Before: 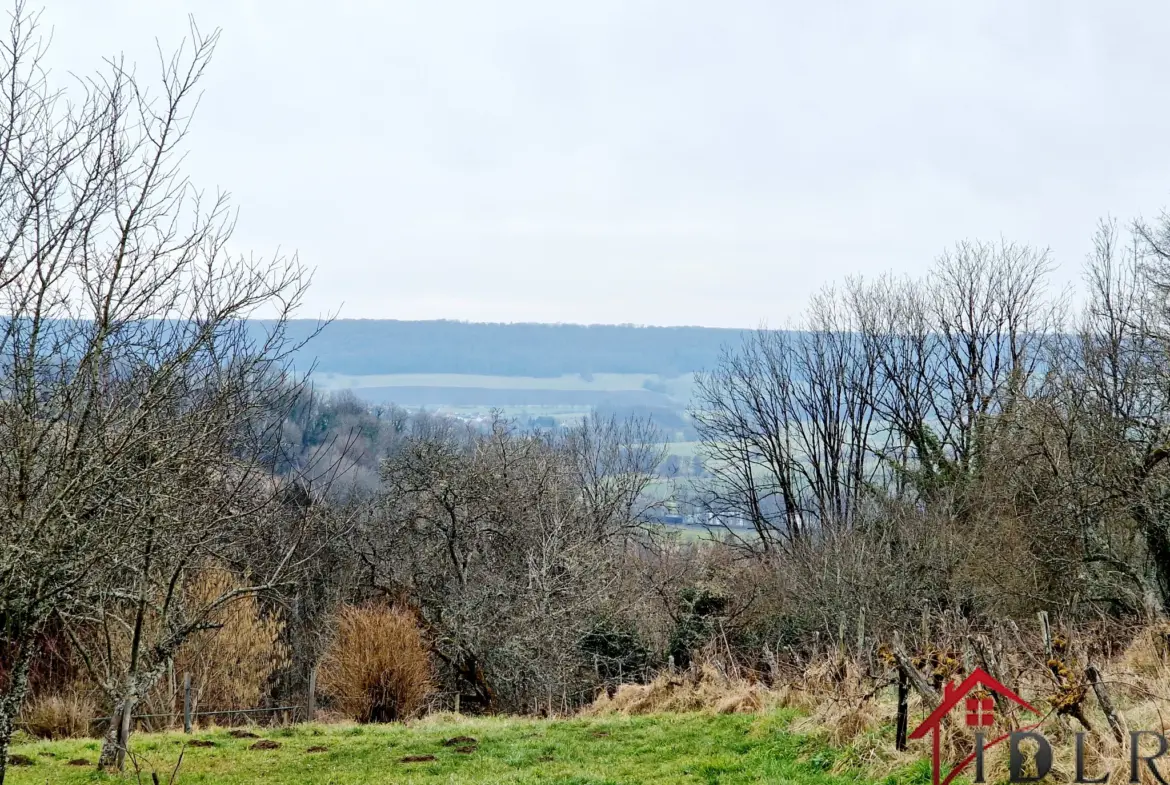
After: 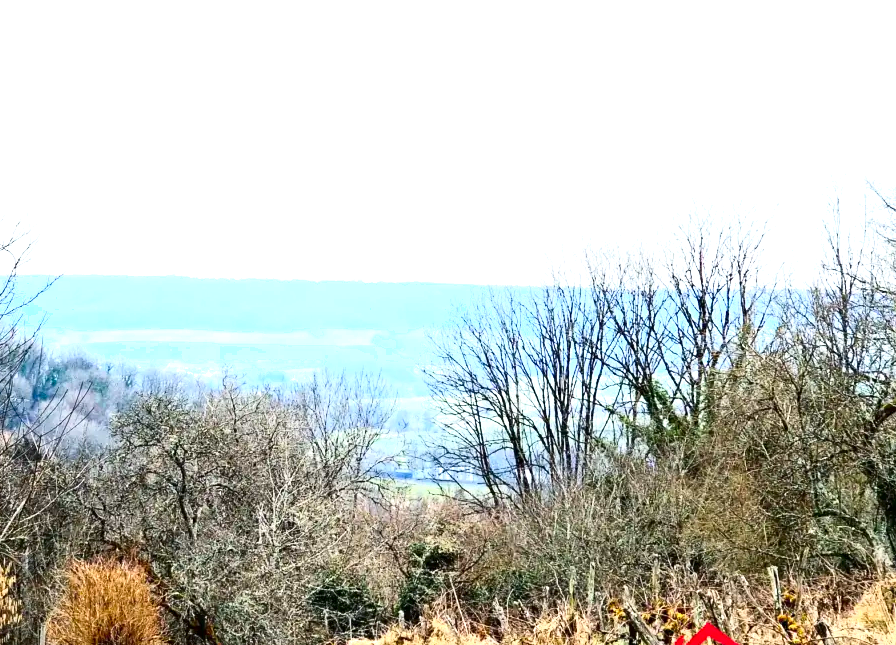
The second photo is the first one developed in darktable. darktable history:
contrast brightness saturation: contrast 0.16, saturation 0.32
white balance: red 1, blue 1
crop: left 23.095%, top 5.827%, bottom 11.854%
exposure: black level correction 0, exposure 1.1 EV, compensate highlight preservation false
shadows and highlights: shadows 0, highlights 40
